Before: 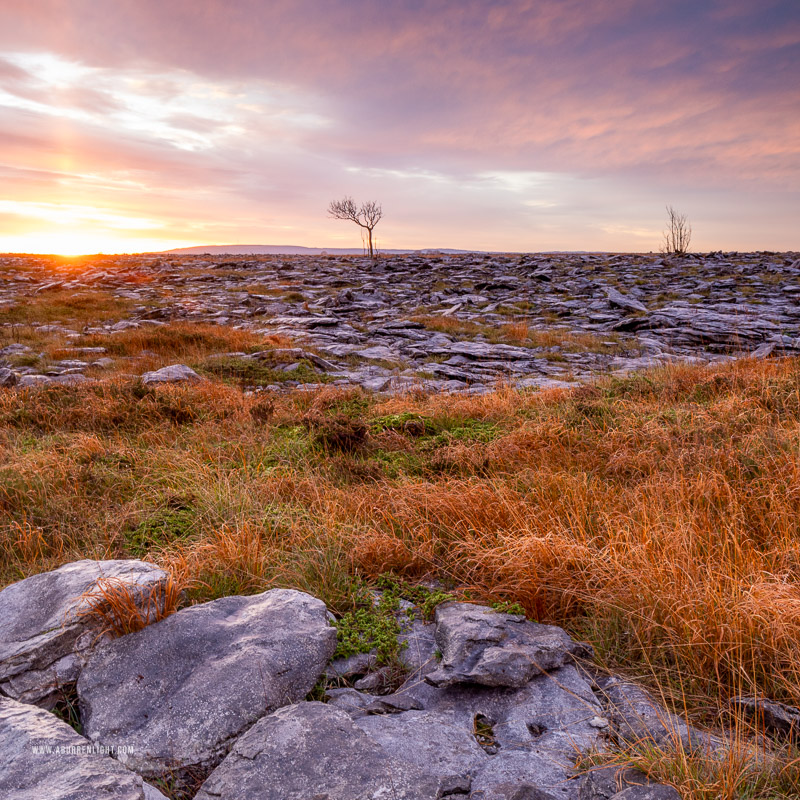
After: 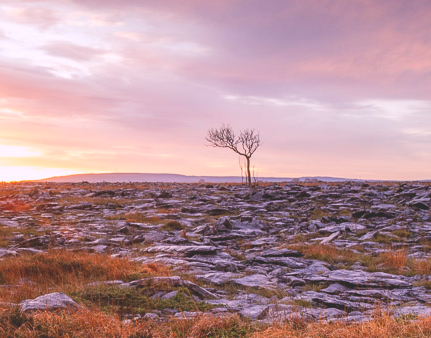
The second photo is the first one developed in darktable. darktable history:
crop: left 15.306%, top 9.065%, right 30.789%, bottom 48.638%
white balance: red 1.05, blue 1.072
exposure: black level correction -0.025, exposure -0.117 EV, compensate highlight preservation false
